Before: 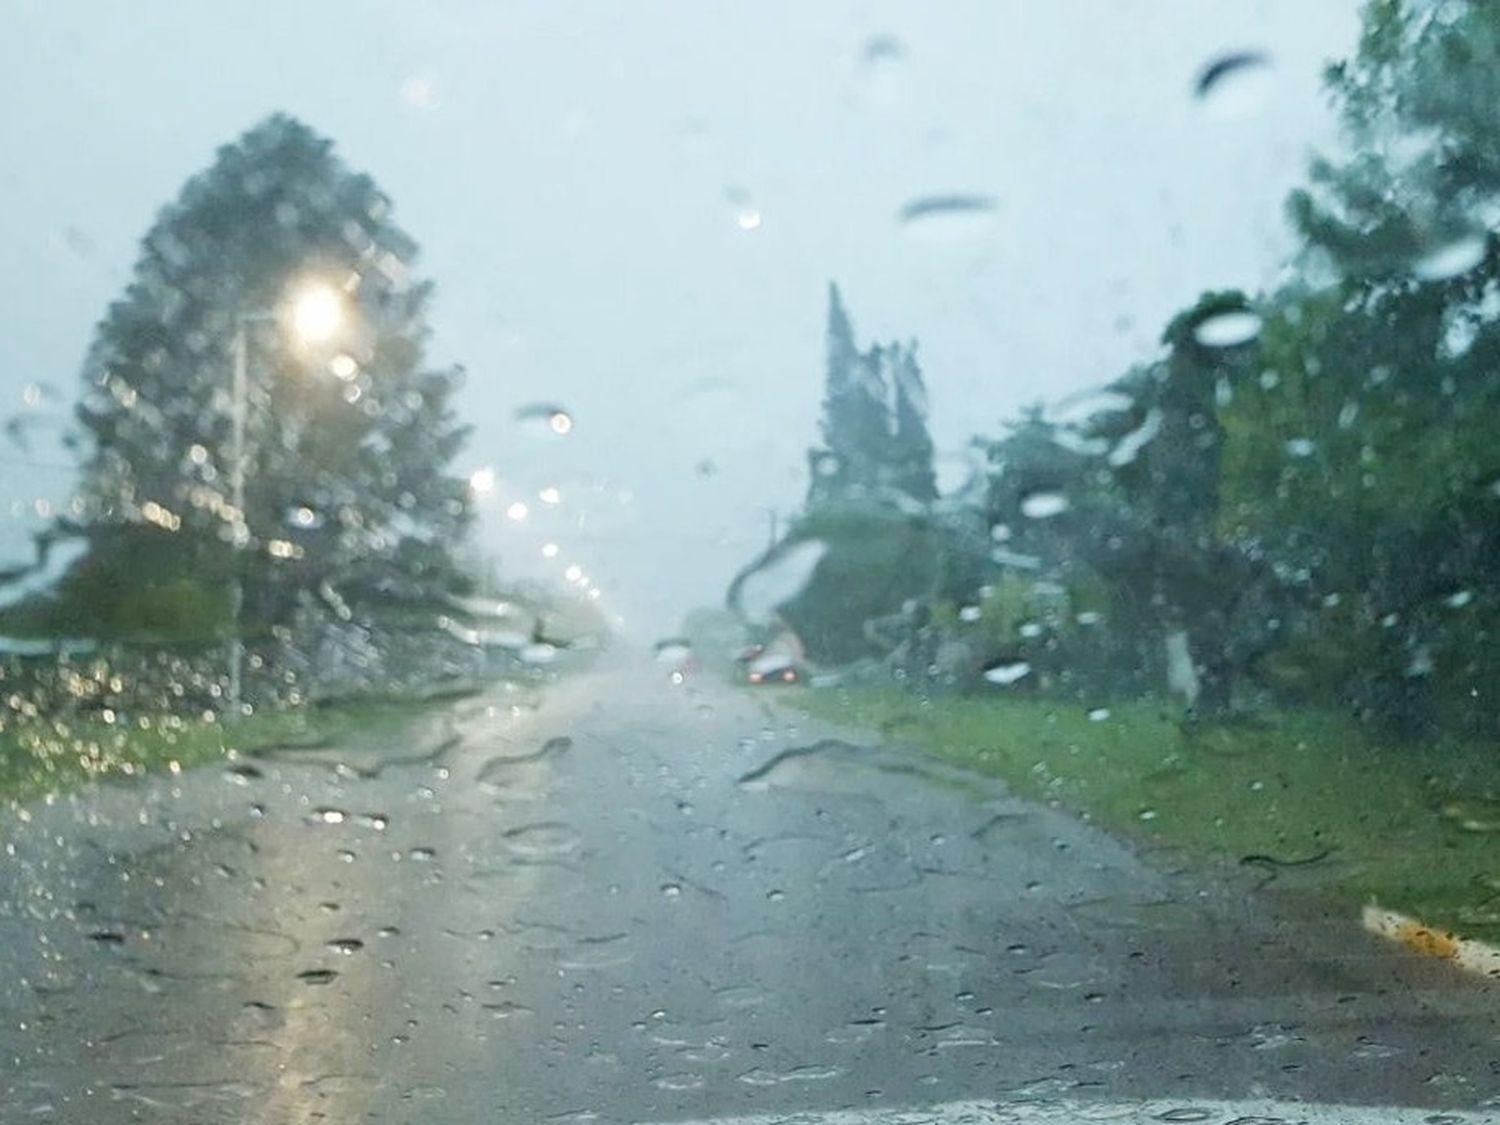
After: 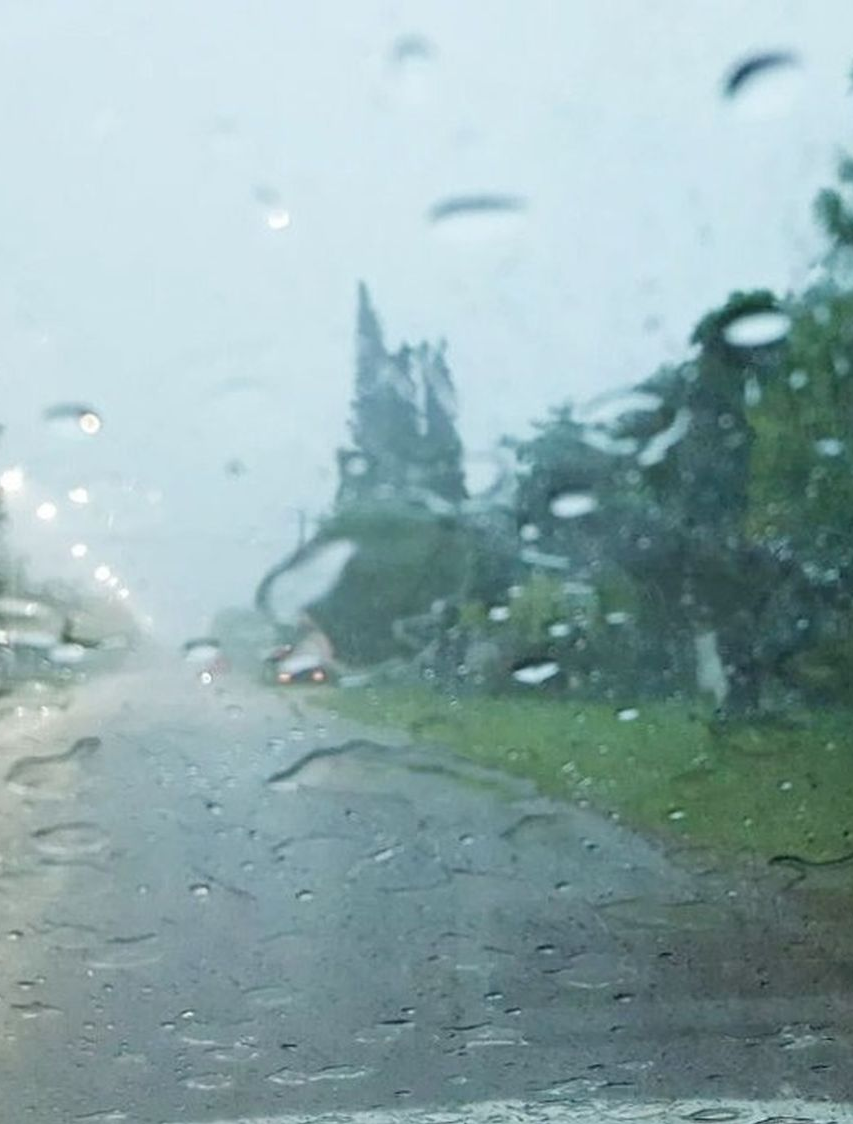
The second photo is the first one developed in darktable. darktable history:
crop: left 31.418%, top 0.012%, right 11.699%
